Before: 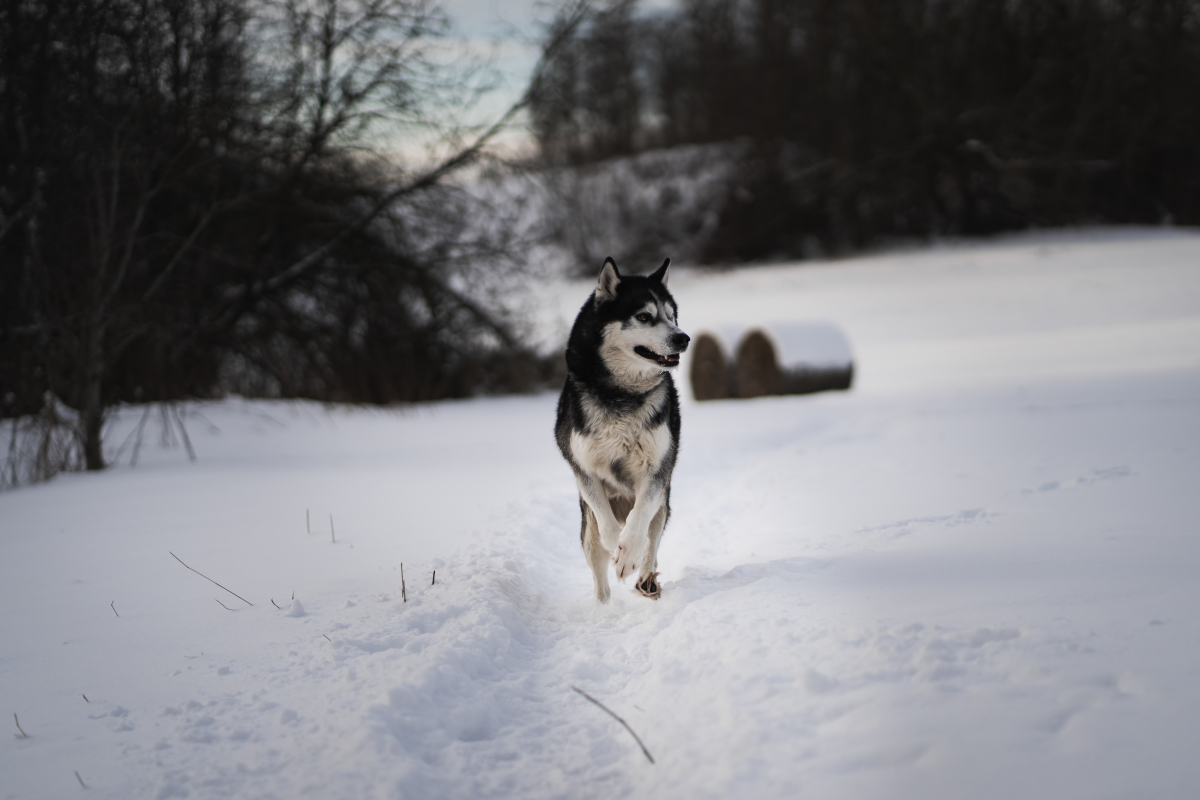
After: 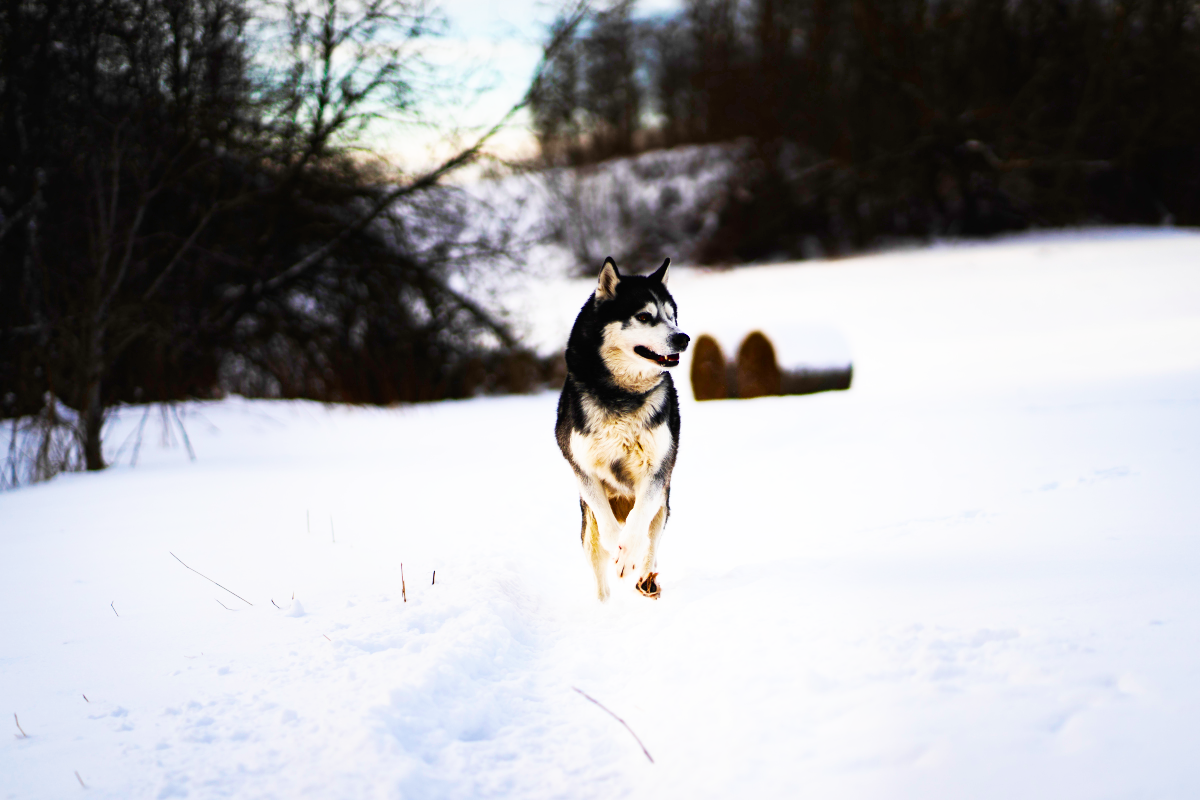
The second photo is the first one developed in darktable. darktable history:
color balance rgb: highlights gain › luminance 14.597%, linear chroma grading › shadows 17.855%, linear chroma grading › highlights 60.754%, linear chroma grading › global chroma 49.674%, perceptual saturation grading › global saturation 20%, perceptual saturation grading › highlights -25.665%, perceptual saturation grading › shadows 24.054%, saturation formula JzAzBz (2021)
base curve: curves: ch0 [(0, 0) (0.007, 0.004) (0.027, 0.03) (0.046, 0.07) (0.207, 0.54) (0.442, 0.872) (0.673, 0.972) (1, 1)], preserve colors none
